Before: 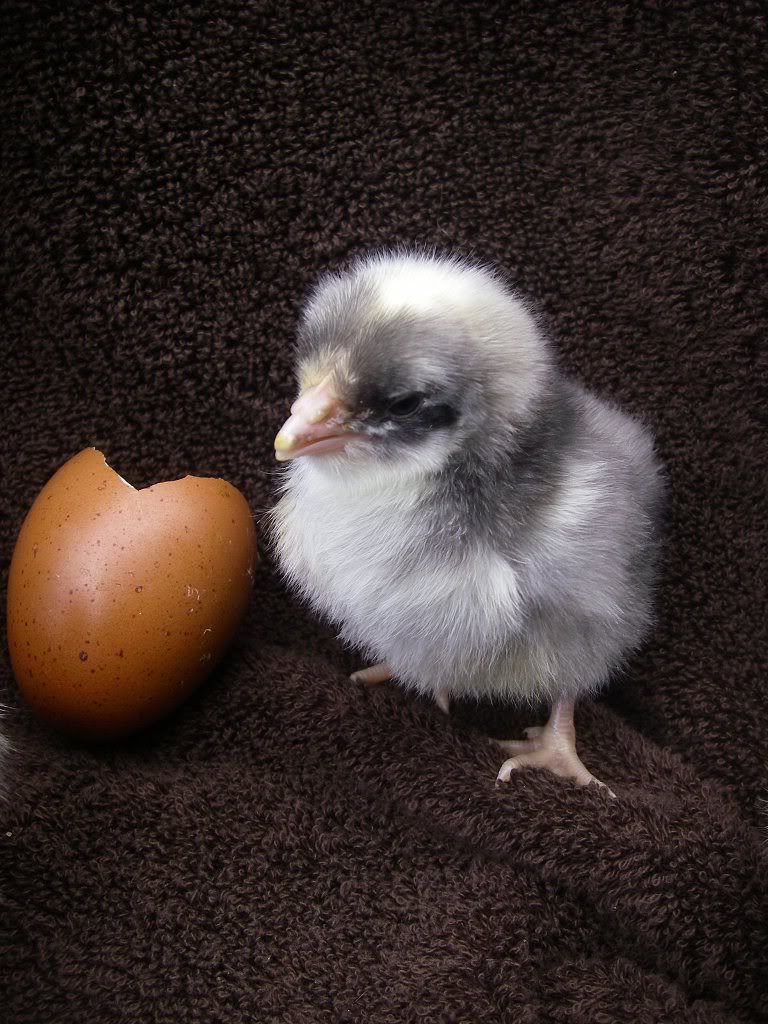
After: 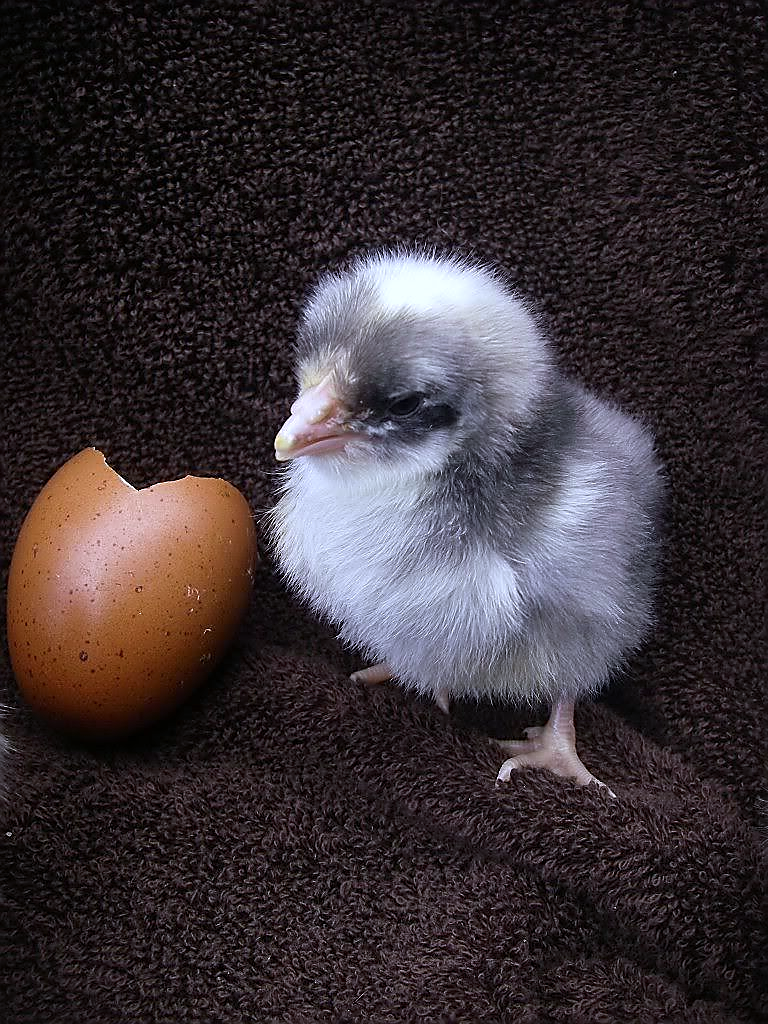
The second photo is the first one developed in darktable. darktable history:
color calibration: illuminant as shot in camera, x 0.37, y 0.382, temperature 4313.32 K
sharpen: radius 1.4, amount 1.25, threshold 0.7
